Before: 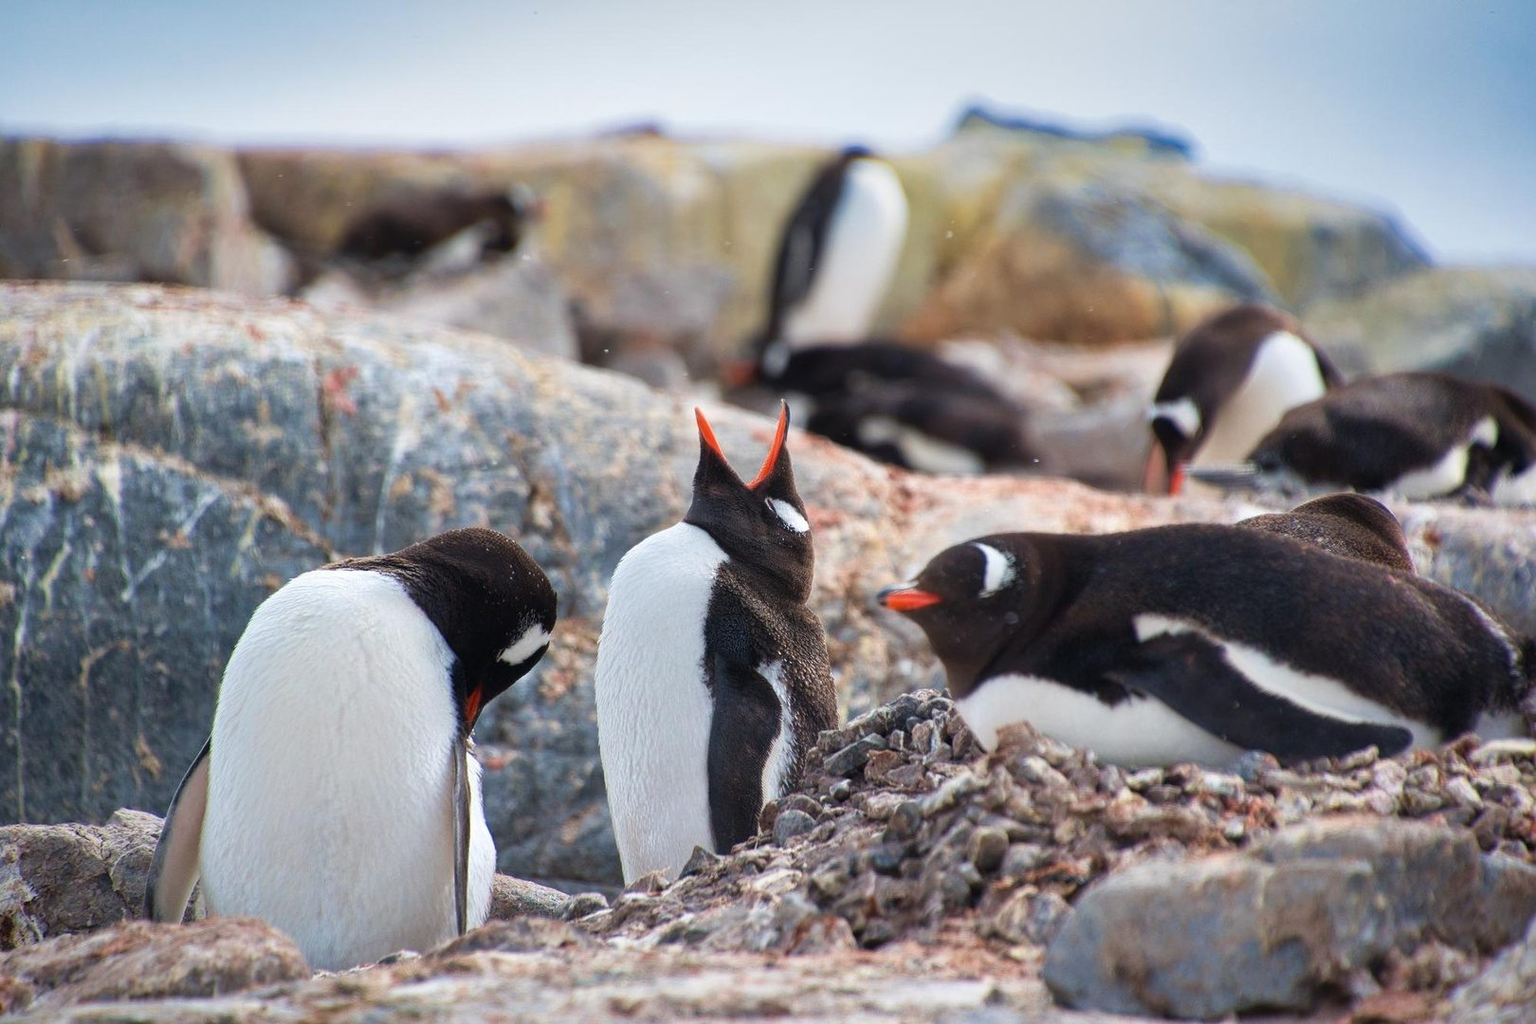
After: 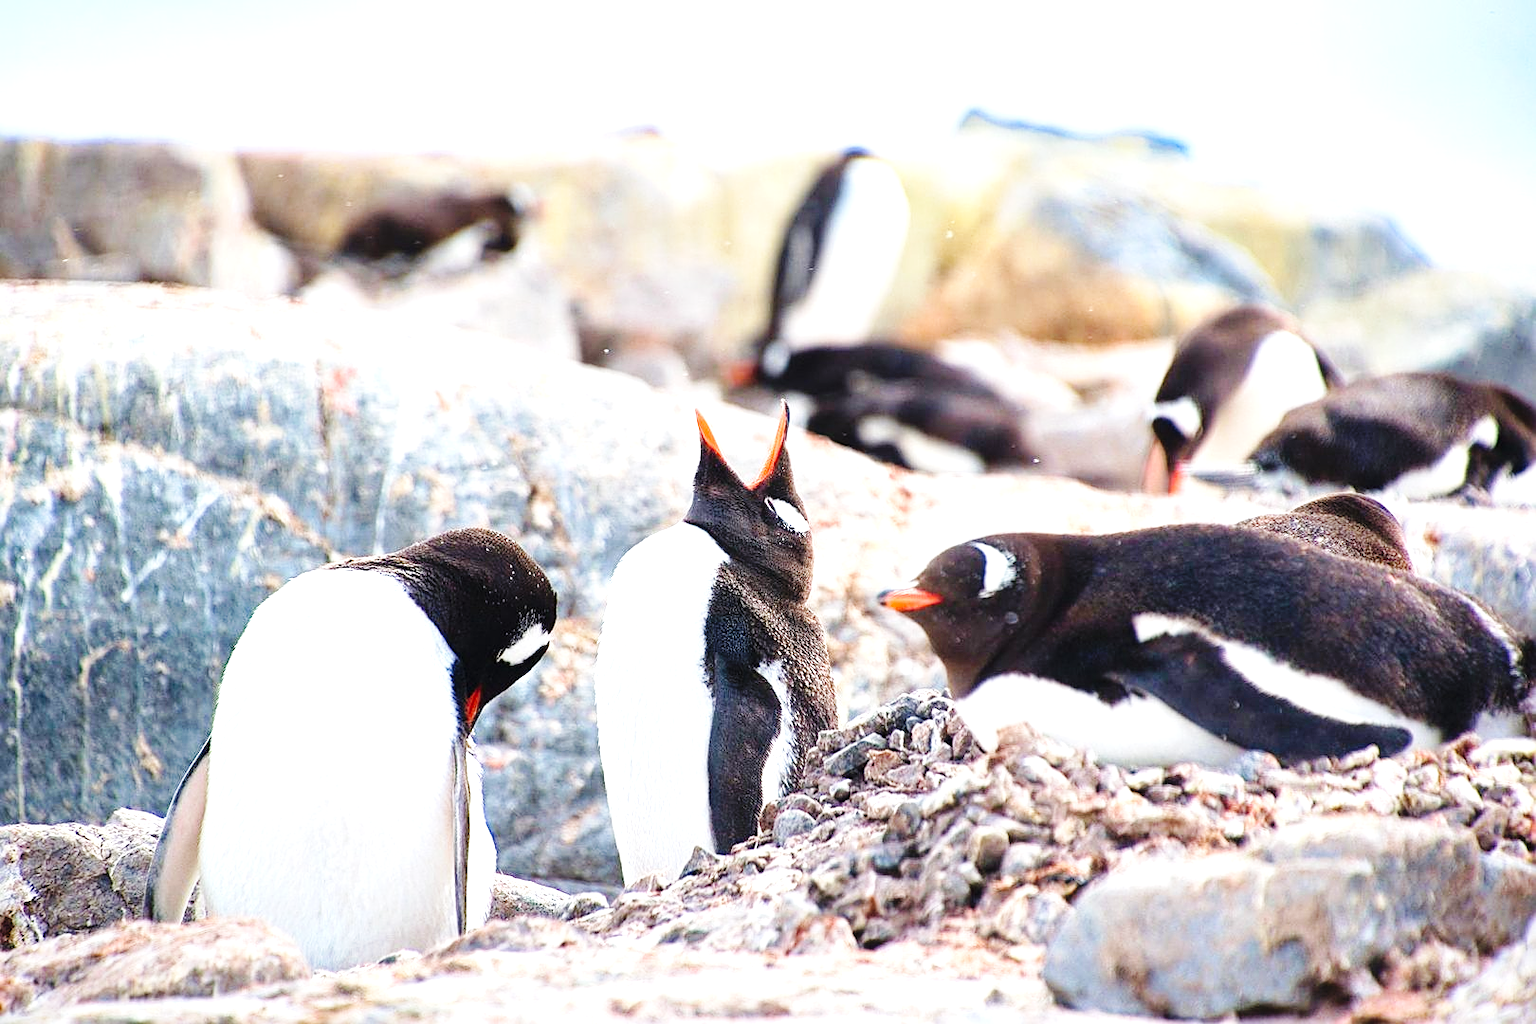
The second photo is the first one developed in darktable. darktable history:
base curve: curves: ch0 [(0, 0) (0.036, 0.025) (0.121, 0.166) (0.206, 0.329) (0.605, 0.79) (1, 1)], preserve colors none
sharpen: on, module defaults
exposure: exposure 1.227 EV, compensate highlight preservation false
